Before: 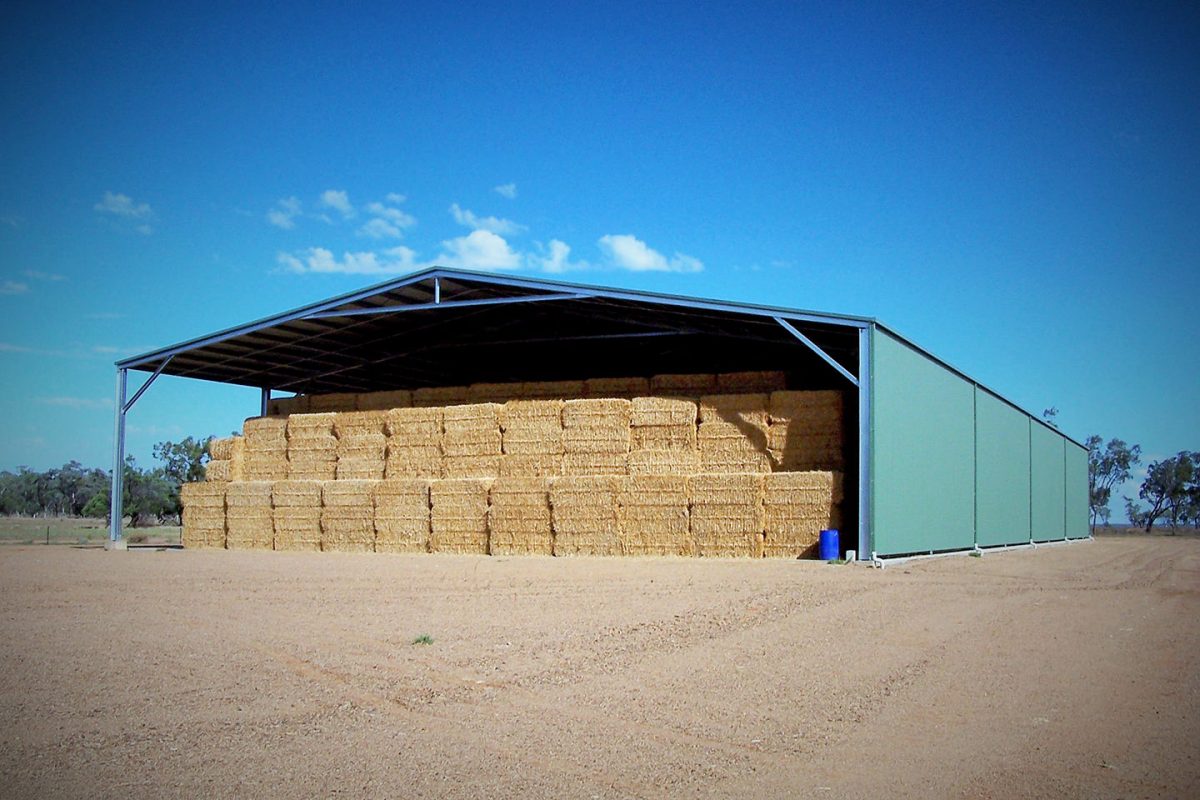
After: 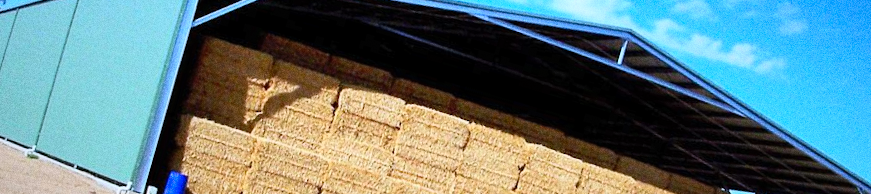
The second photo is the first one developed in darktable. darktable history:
white balance: red 0.984, blue 1.059
crop and rotate: angle 16.12°, top 30.835%, bottom 35.653%
contrast brightness saturation: contrast 0.2, brightness 0.16, saturation 0.22
grain: coarseness 8.68 ISO, strength 31.94%
